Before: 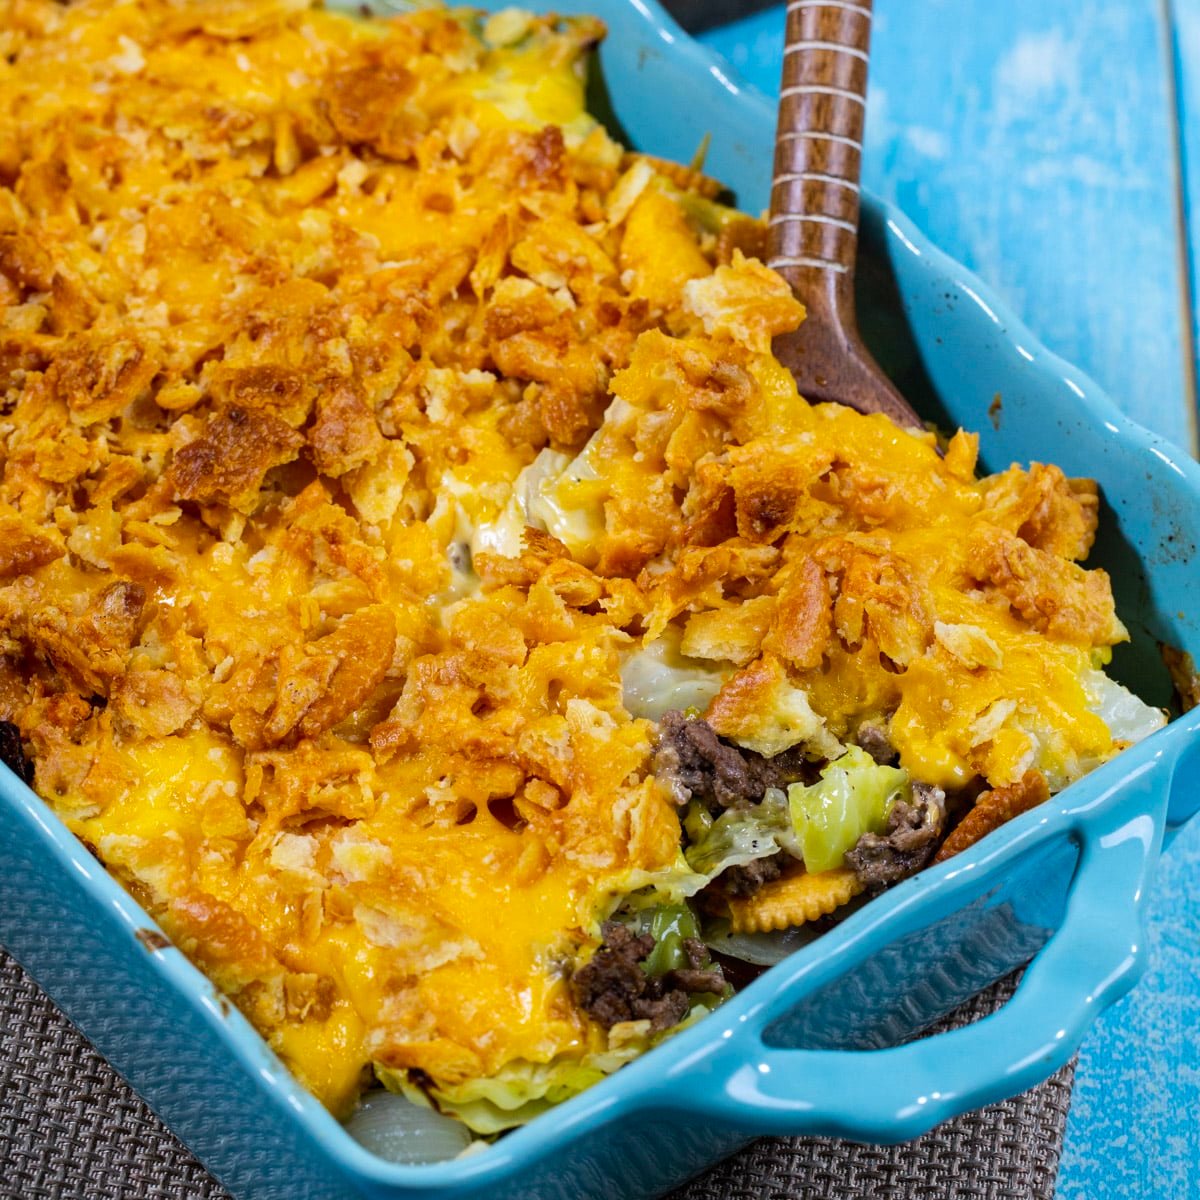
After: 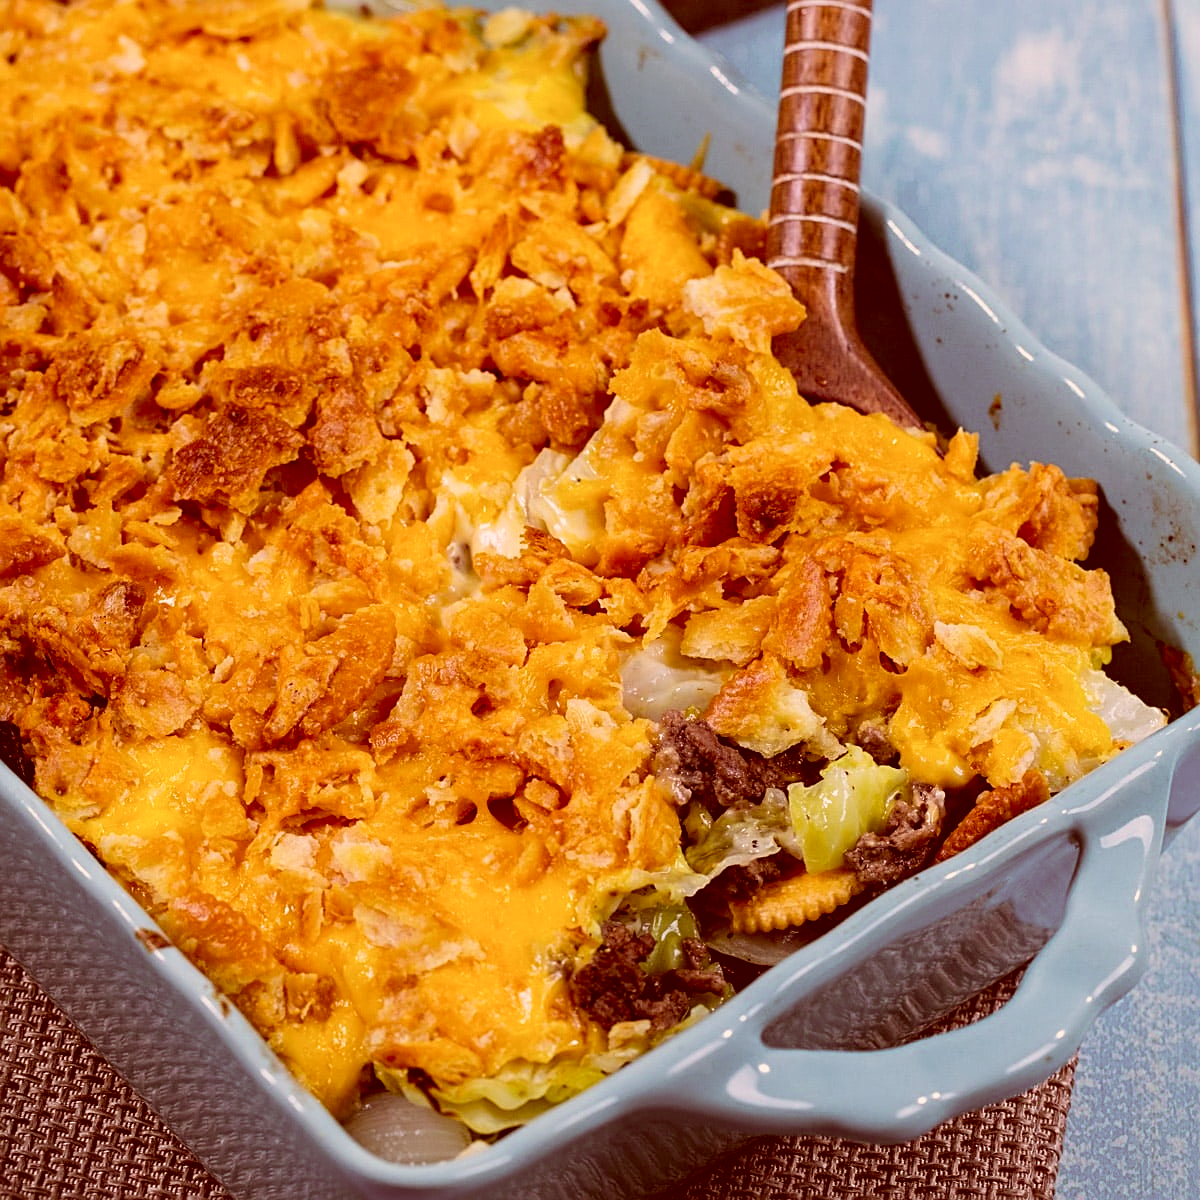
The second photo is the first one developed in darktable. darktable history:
sharpen: on, module defaults
filmic rgb: black relative exposure -16 EV, white relative exposure 2.94 EV, threshold 3.03 EV, hardness 10, preserve chrominance max RGB, enable highlight reconstruction true
color correction: highlights a* 9.2, highlights b* 9.04, shadows a* 39.25, shadows b* 39.4, saturation 0.815
